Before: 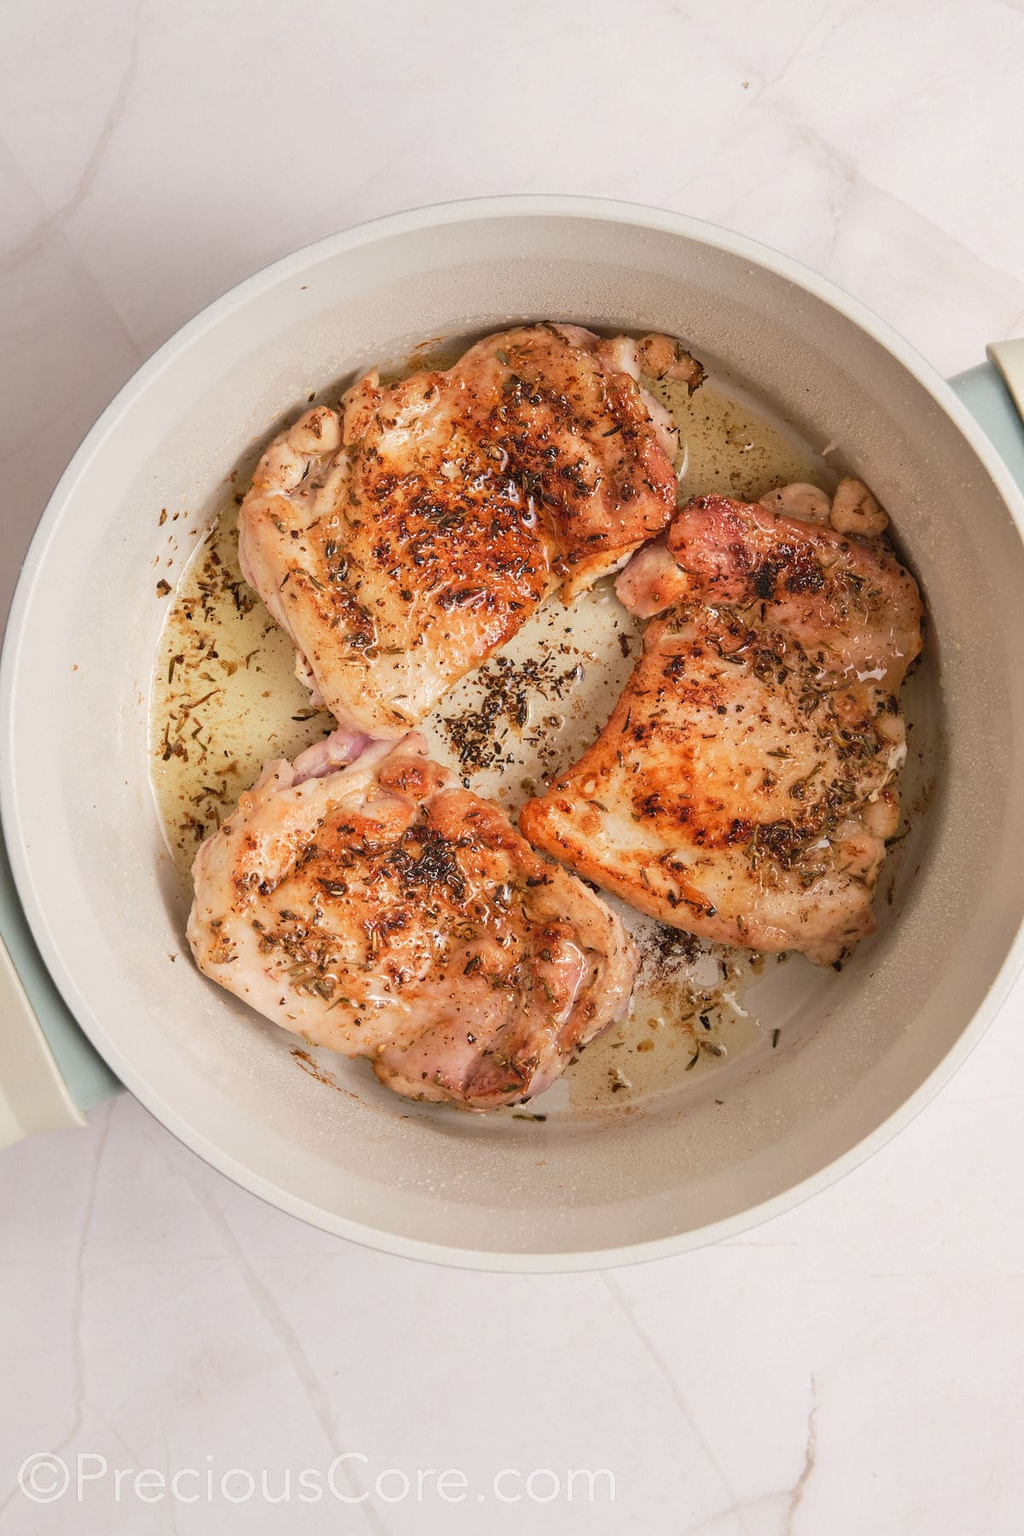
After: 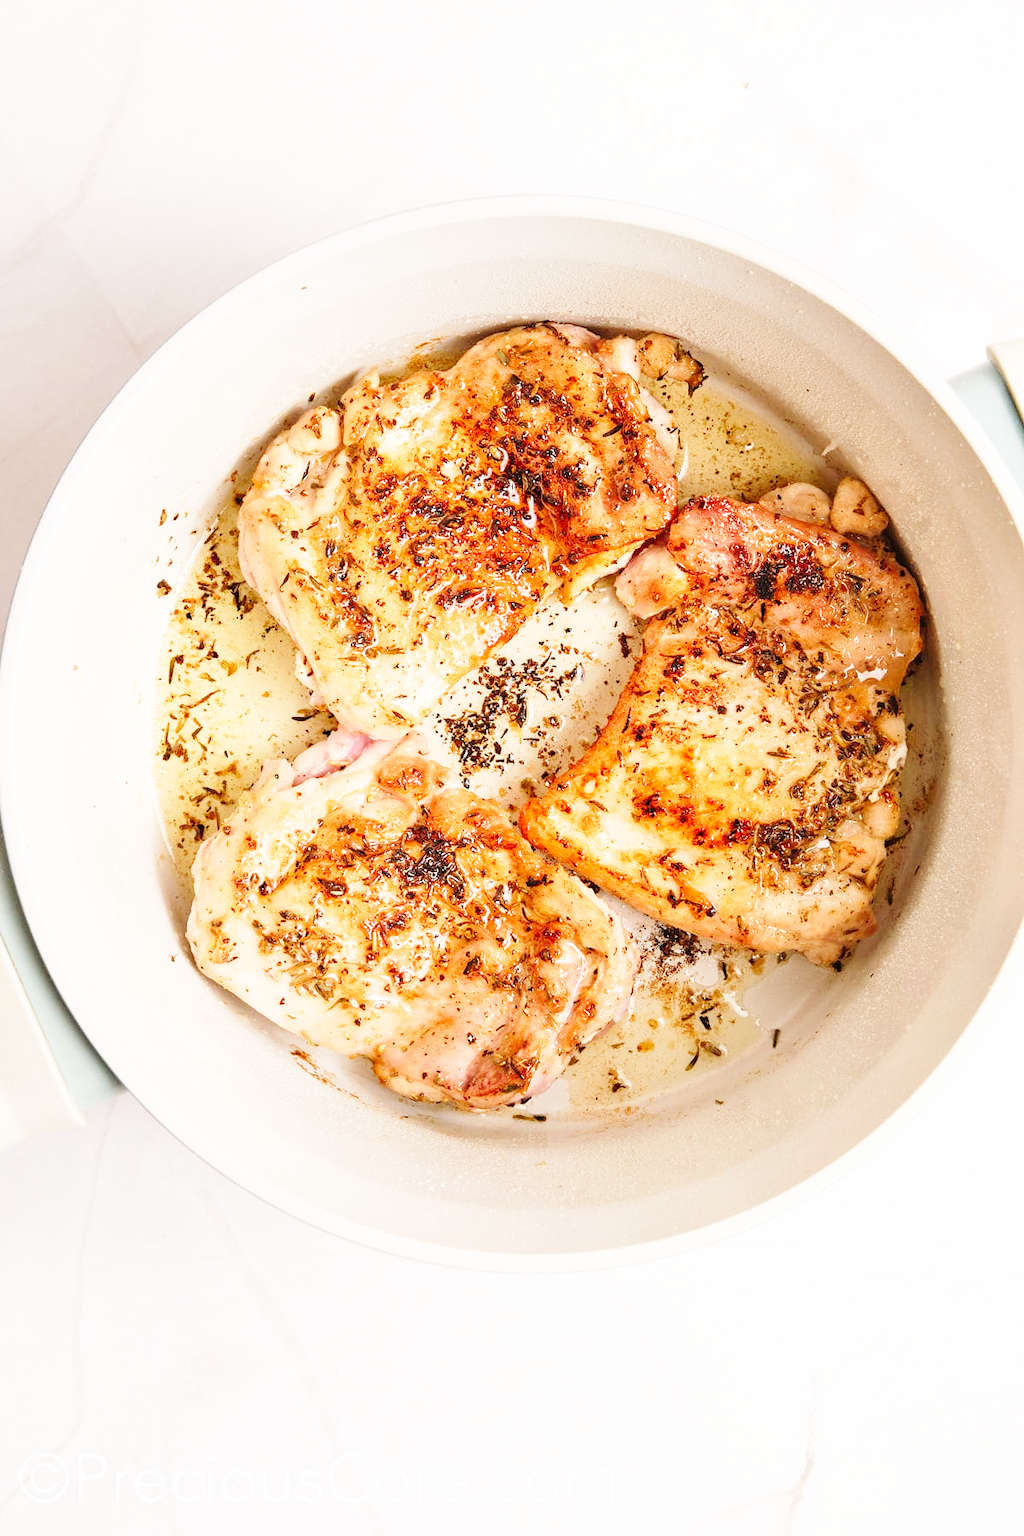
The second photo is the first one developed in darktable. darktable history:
base curve: curves: ch0 [(0, 0.003) (0.001, 0.002) (0.006, 0.004) (0.02, 0.022) (0.048, 0.086) (0.094, 0.234) (0.162, 0.431) (0.258, 0.629) (0.385, 0.8) (0.548, 0.918) (0.751, 0.988) (1, 1)], preserve colors none
